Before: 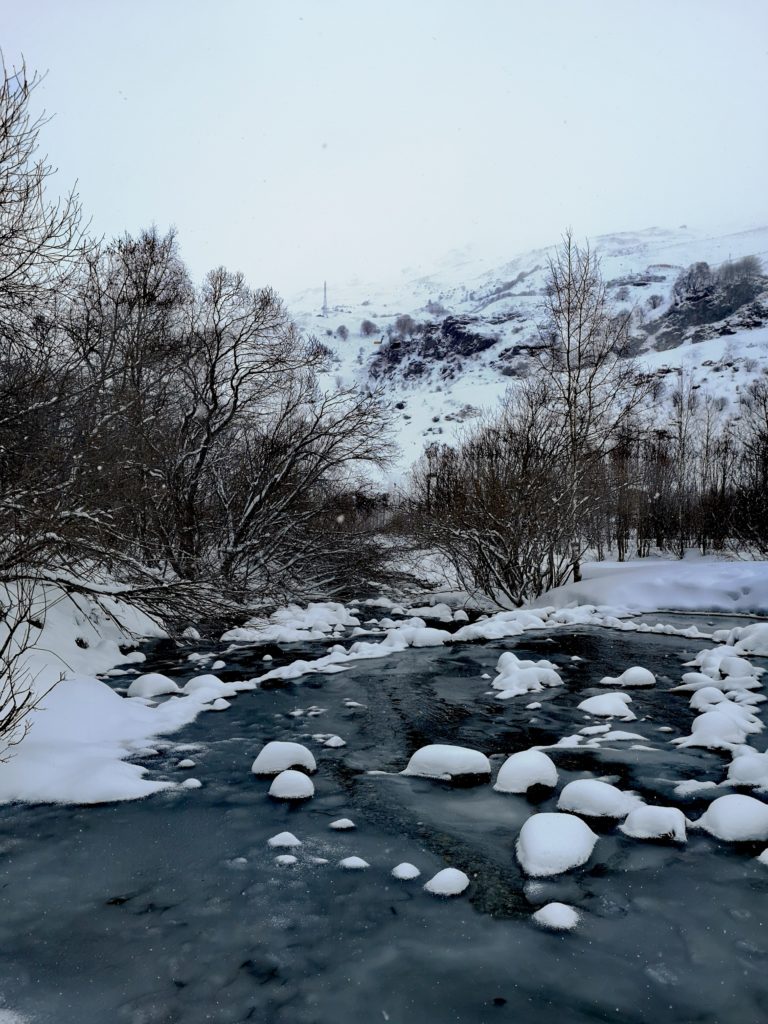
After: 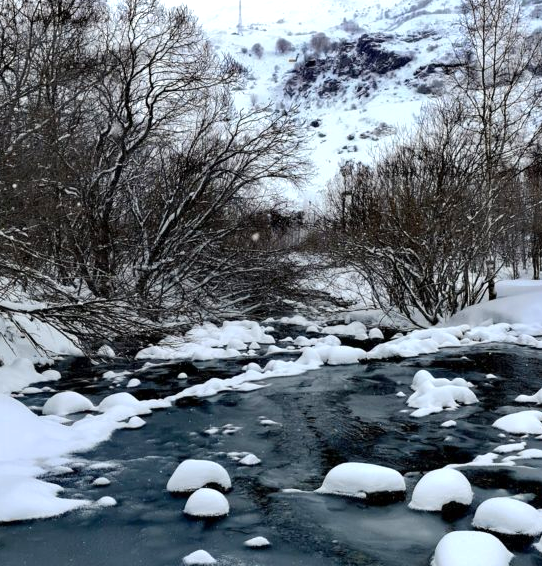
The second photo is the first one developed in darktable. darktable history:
exposure: exposure 0.6 EV, compensate highlight preservation false
crop: left 11.123%, top 27.61%, right 18.3%, bottom 17.034%
